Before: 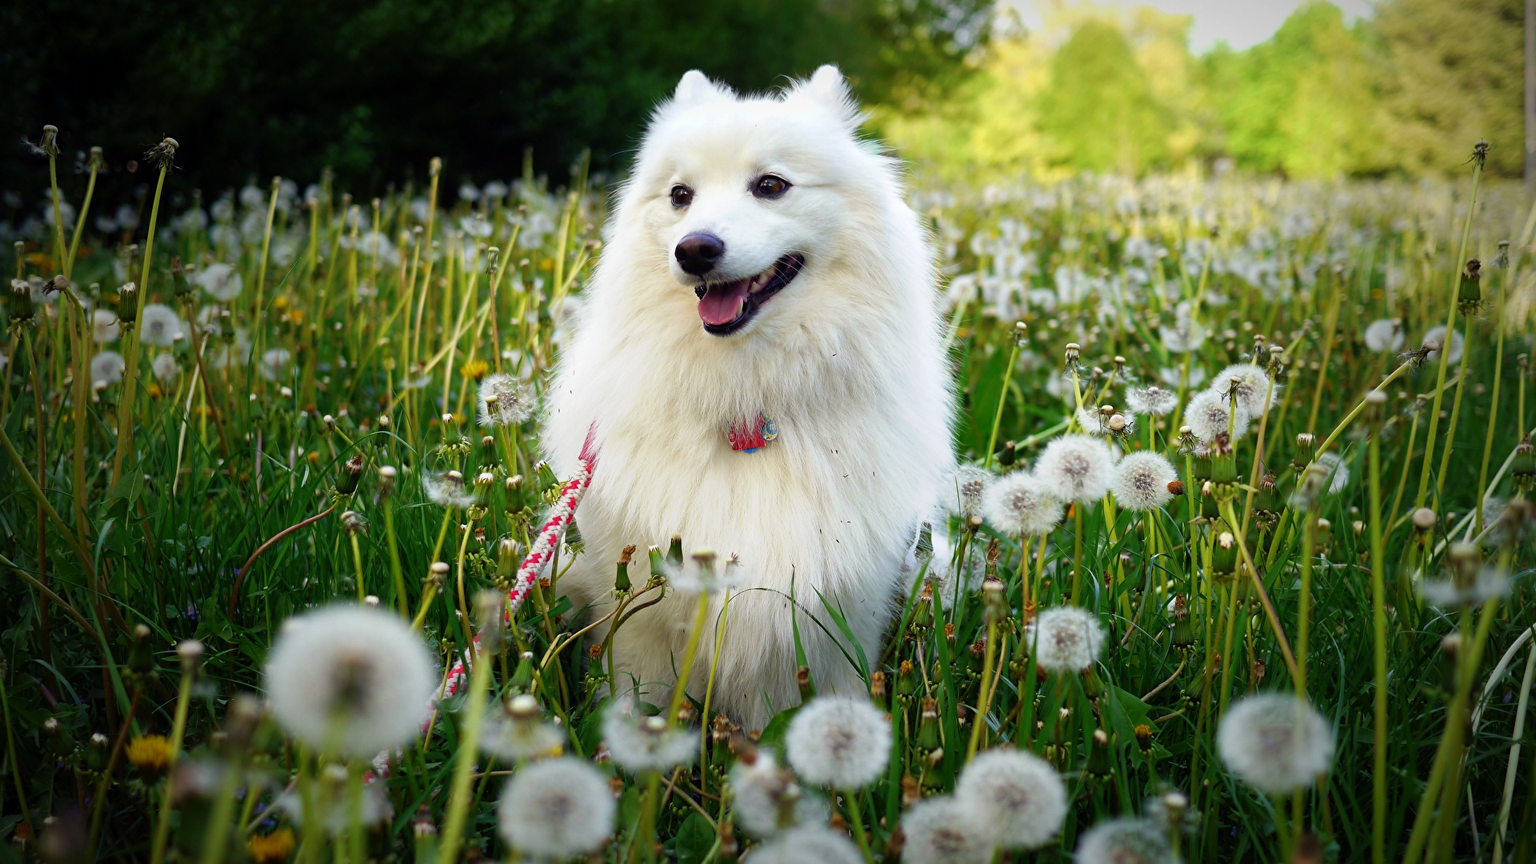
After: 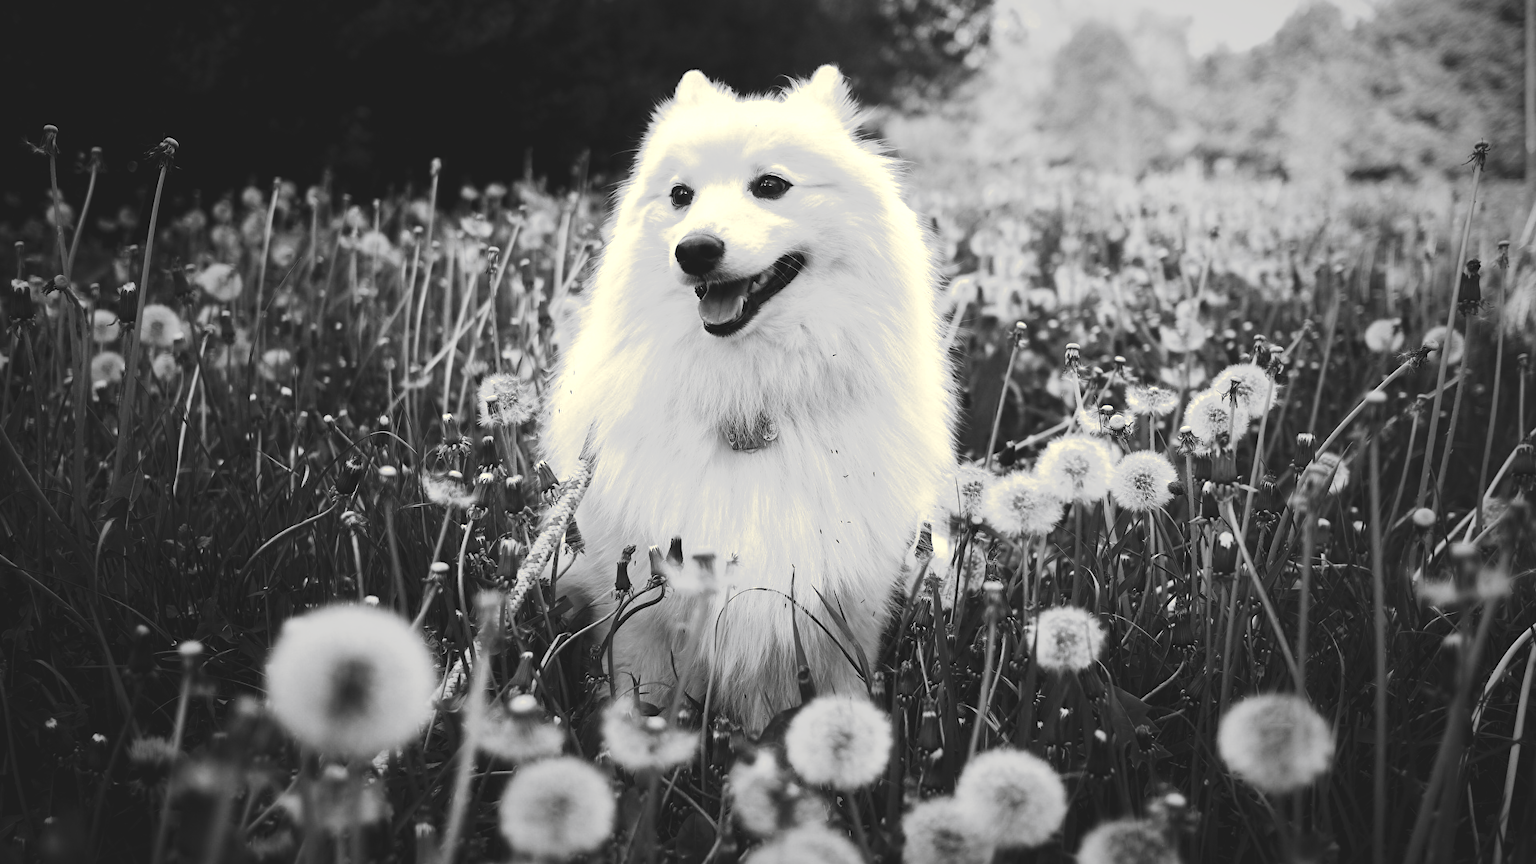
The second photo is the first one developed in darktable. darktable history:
tone curve: curves: ch0 [(0, 0) (0.003, 0.108) (0.011, 0.113) (0.025, 0.113) (0.044, 0.121) (0.069, 0.132) (0.1, 0.145) (0.136, 0.158) (0.177, 0.182) (0.224, 0.215) (0.277, 0.27) (0.335, 0.341) (0.399, 0.424) (0.468, 0.528) (0.543, 0.622) (0.623, 0.721) (0.709, 0.79) (0.801, 0.846) (0.898, 0.871) (1, 1)], preserve colors none
color look up table: target L [87.41, 93.05, 87.41, 78.07, 71.47, 63.98, 54.5, 59.92, 65.11, 57.87, 47.64, 32.32, 42.1, 20.79, 202.95, 100, 78.07, 81.69, 80.24, 67.74, 68.12, 66.62, 58.38, 53.98, 61.19, 28.85, 22.16, 0.548, 88.82, 87.41, 91.64, 85.98, 72.58, 76.61, 71.1, 85.98, 63.98, 67, 48.04, 31.46, 42.37, 10.27, 91.64, 100, 83.12, 78.07, 72.21, 52.8, 27.09], target a [-0.101, -0.099, -0.101, -0.002, -0.001, -0.001, 0.001, 0.001, 0 ×4, 0.001, 0, 0, -0.829, -0.002, -0.102, -0.103, 0, 0, 0, 0.001, 0.001, 0.001, 0, 0, 0, -0.1, -0.101, -0.292, -0.101, 0, -0.002, 0, -0.101, -0.001, 0, 0, 0, 0.001, -0.001, -0.292, -0.829, -0.102, -0.002, -0.002, 0, 0], target b [1.246, 1.229, 1.246, 0.023, 0.002, 0.003, -0.004, -0.004, 0.002, 0.002, 0.001, -0.003, -0.004, 0.007, -0.002, 10.8, 0.023, 1.265, 1.27, 0.002, 0.002, 0.002, -0.004, -0.002, -0.004, -0.003, 0, 0, 1.242, 1.246, 3.665, 1.251, 0.002, 0.023, 0.002, 1.251, 0.003, 0.002, 0.001, 0, -0.004, 0.008, 3.665, 10.8, 1.26, 0.023, 0.022, 0.002, -0.003], num patches 49
